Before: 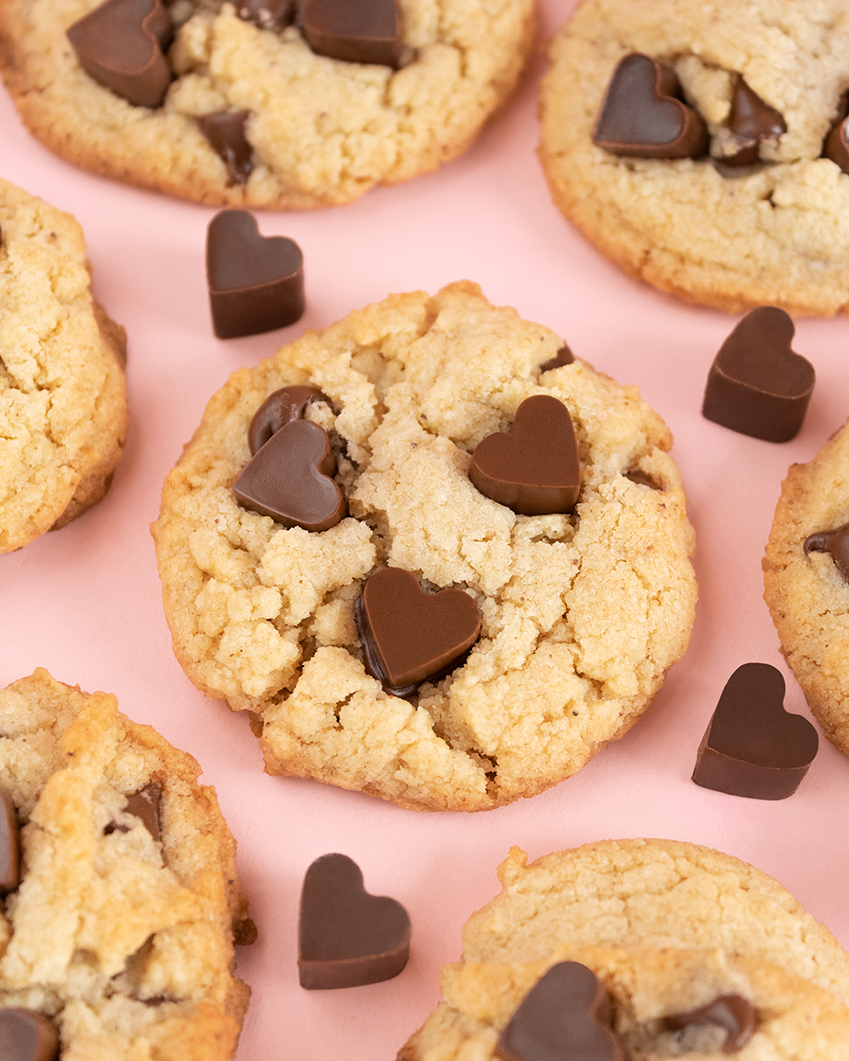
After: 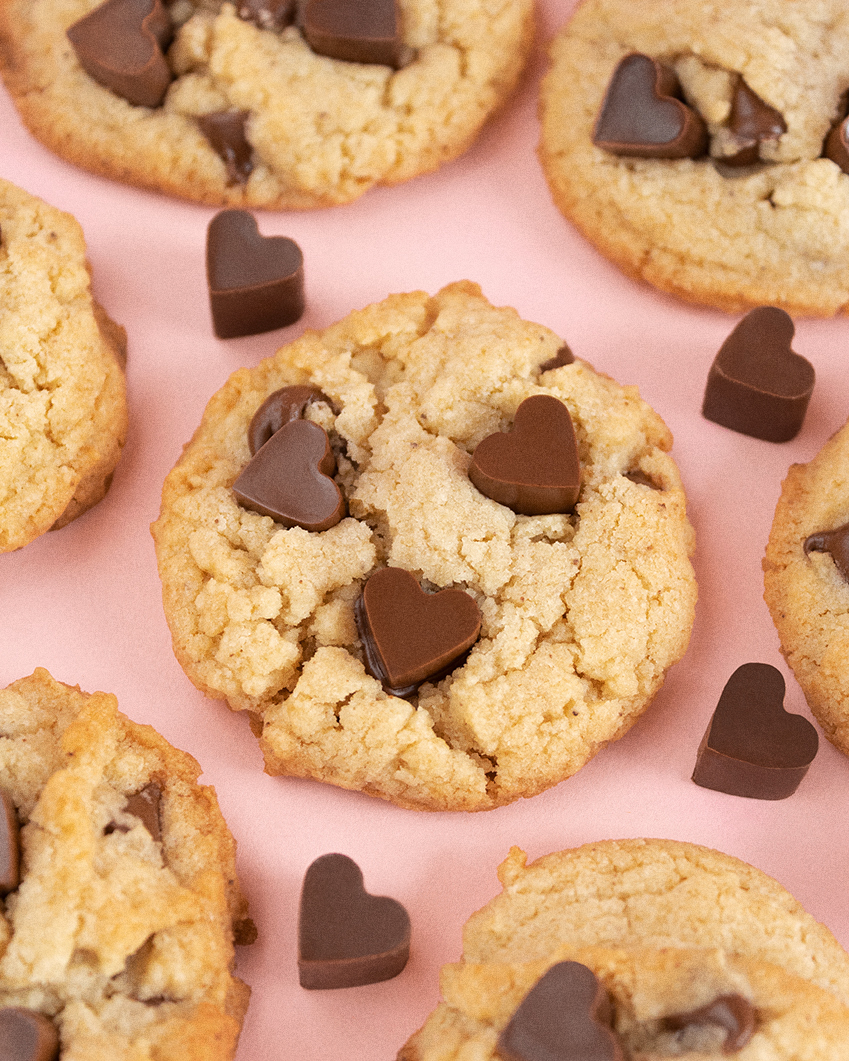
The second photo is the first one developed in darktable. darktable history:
grain: on, module defaults
shadows and highlights: shadows 10, white point adjustment 1, highlights -40
